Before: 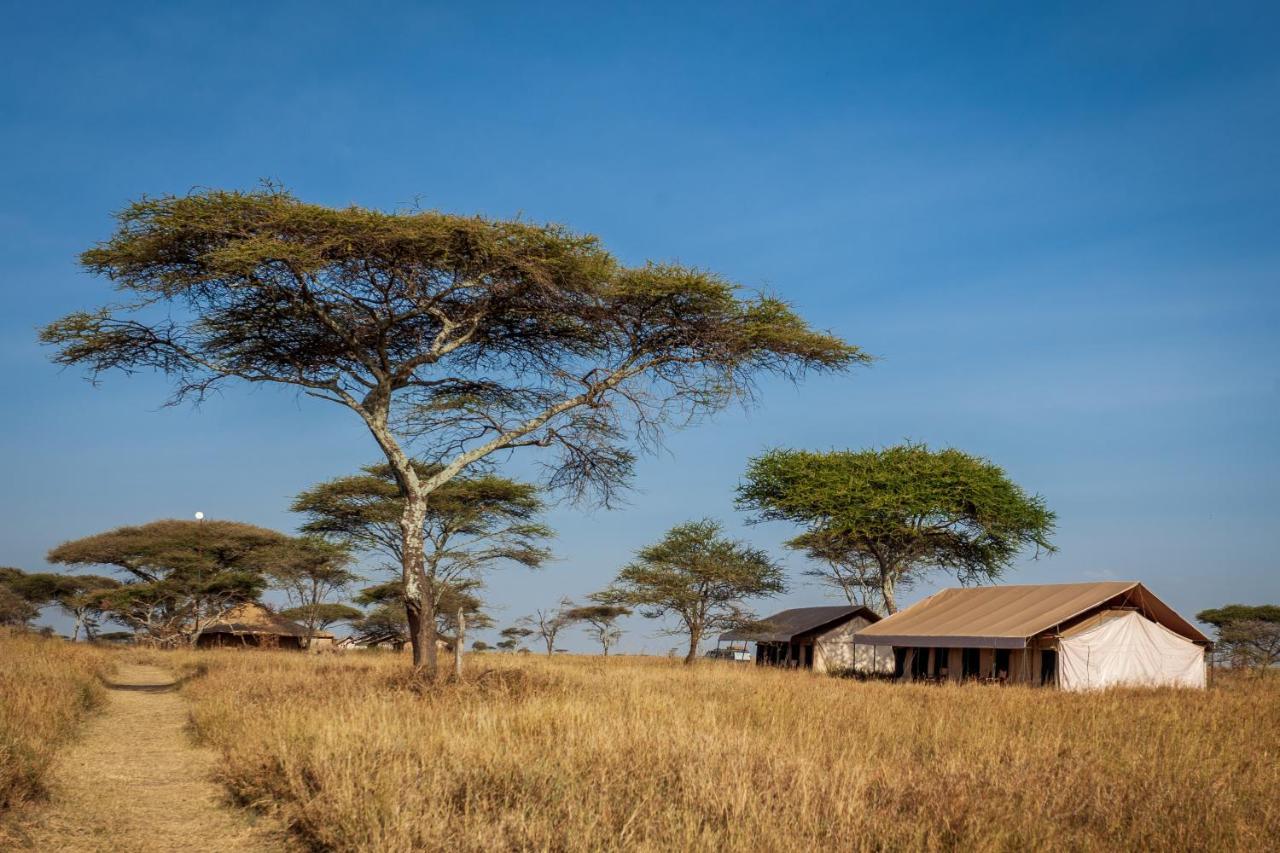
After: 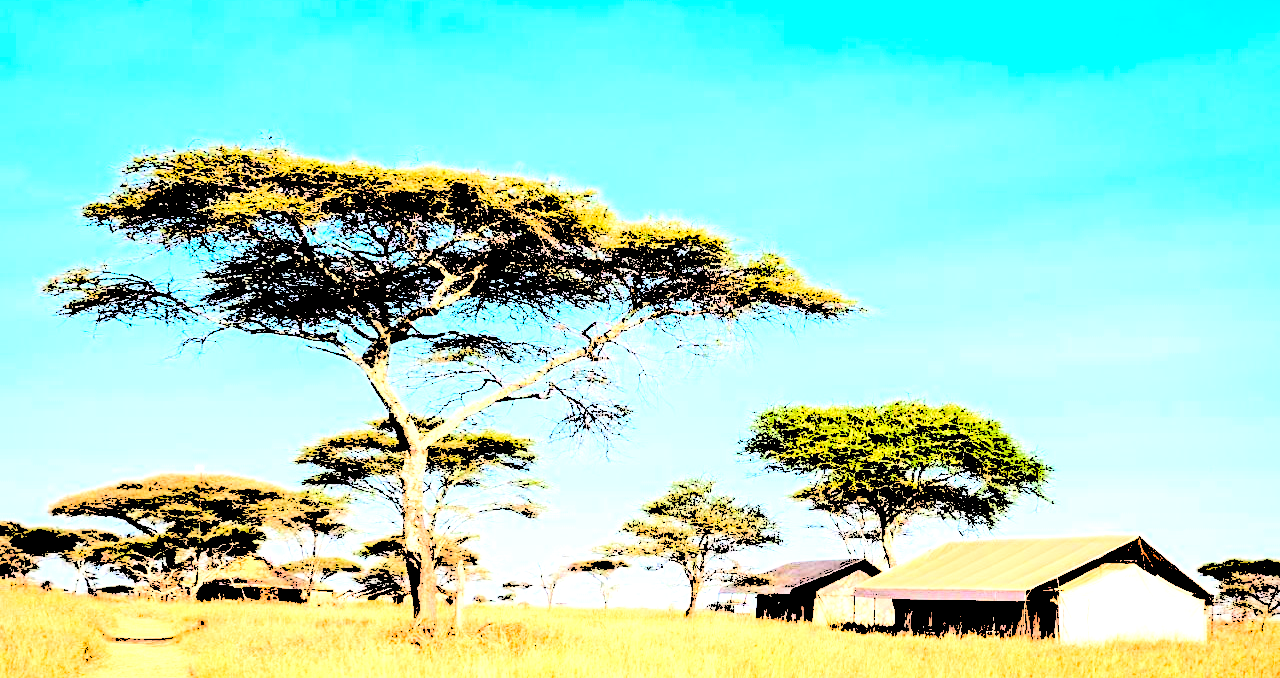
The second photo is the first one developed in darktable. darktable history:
levels: levels [0.246, 0.256, 0.506]
crop and rotate: top 5.668%, bottom 14.78%
contrast equalizer: octaves 7, y [[0.6 ×6], [0.55 ×6], [0 ×6], [0 ×6], [0 ×6]], mix 0.285
